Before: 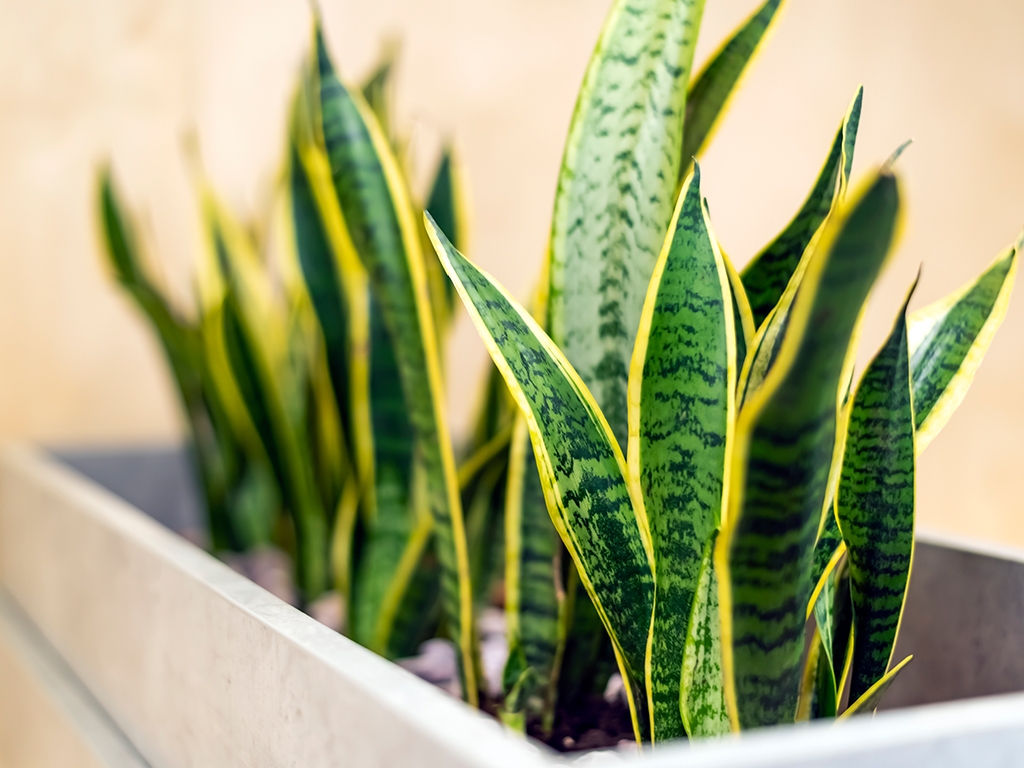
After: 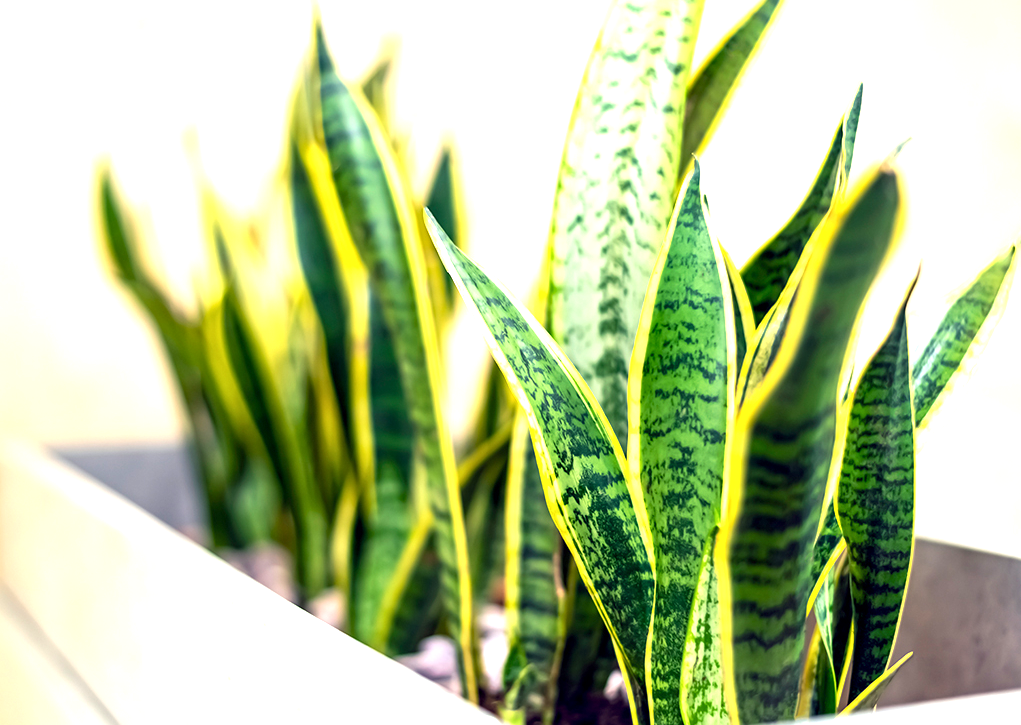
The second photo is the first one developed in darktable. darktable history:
crop: top 0.432%, right 0.262%, bottom 5.047%
local contrast: highlights 105%, shadows 102%, detail 120%, midtone range 0.2
exposure: black level correction 0, exposure 1 EV, compensate exposure bias true, compensate highlight preservation false
